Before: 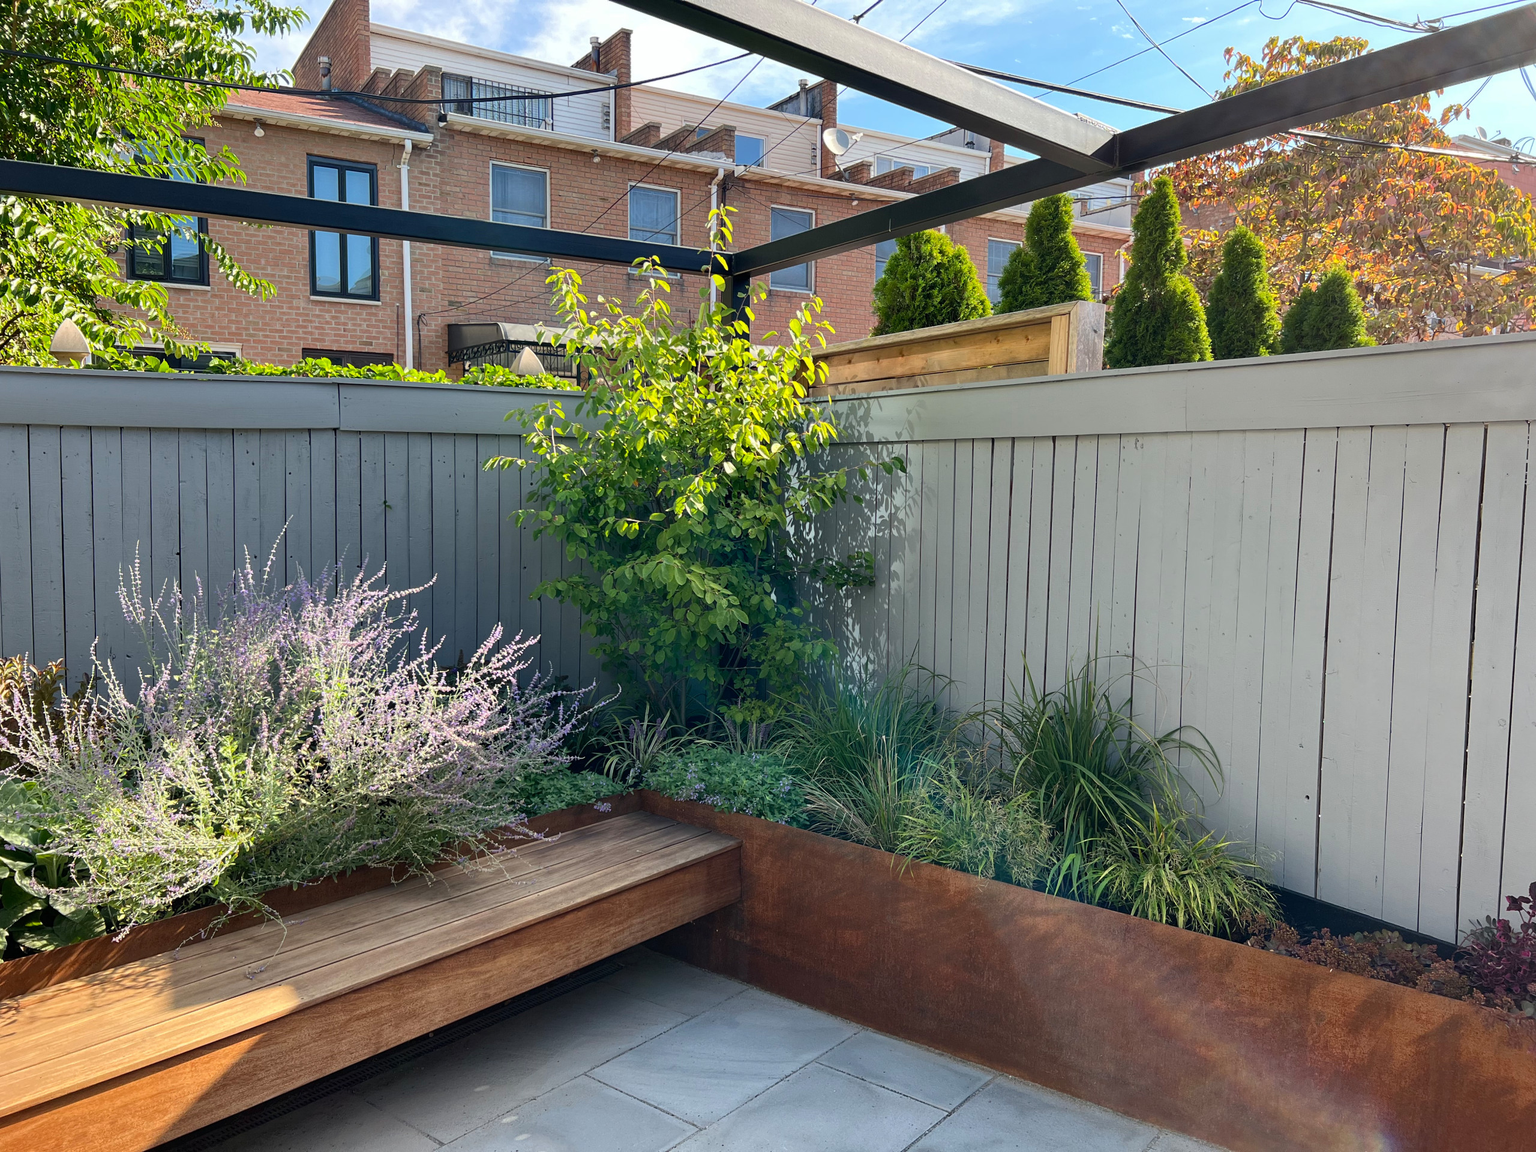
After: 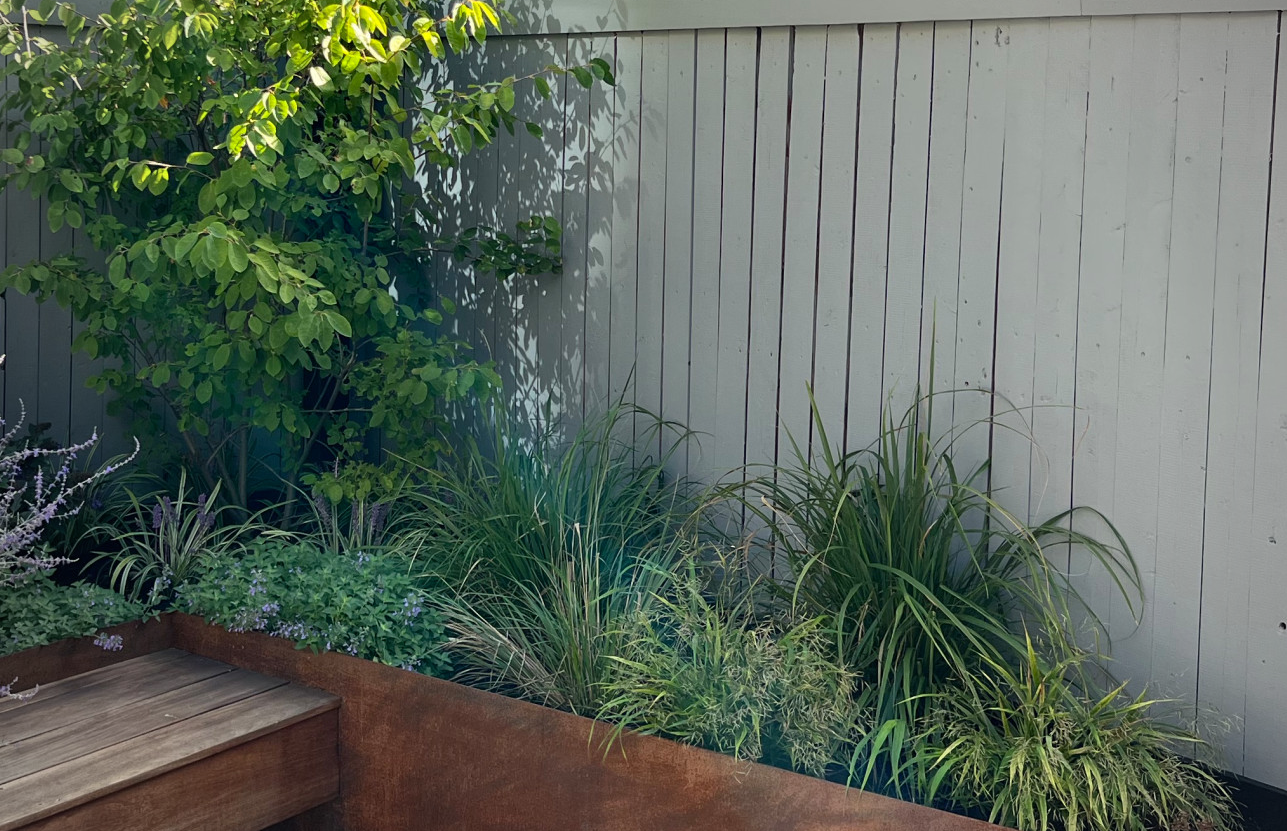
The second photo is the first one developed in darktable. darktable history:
vignetting: fall-off radius 45%, brightness -0.33
crop: left 35.03%, top 36.625%, right 14.663%, bottom 20.057%
